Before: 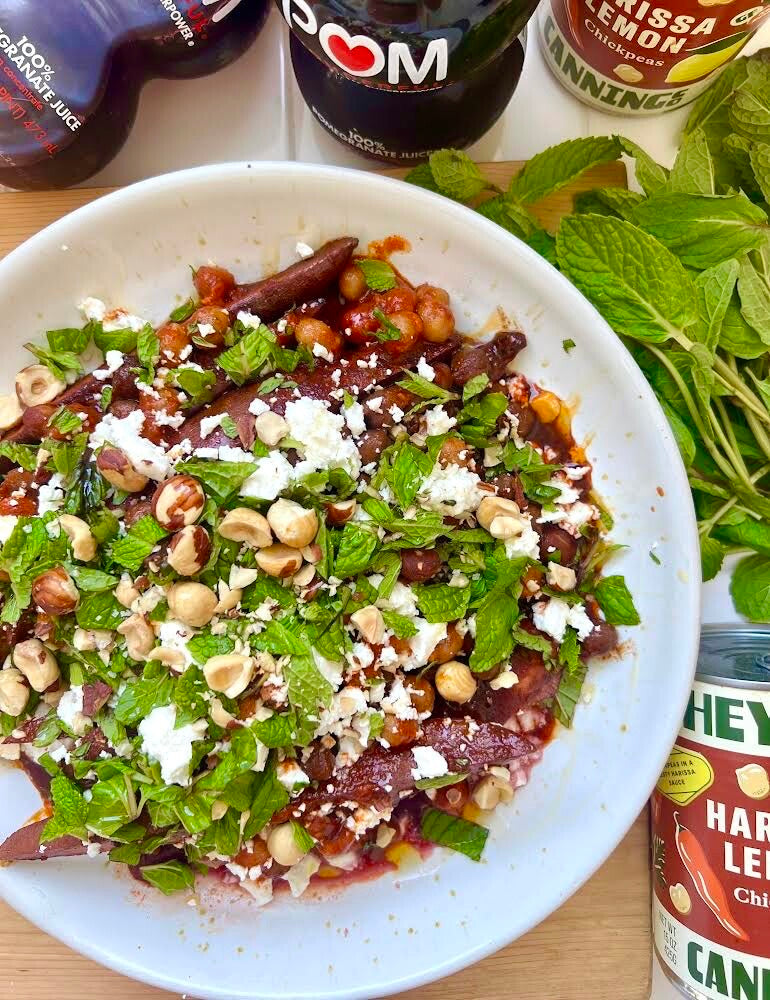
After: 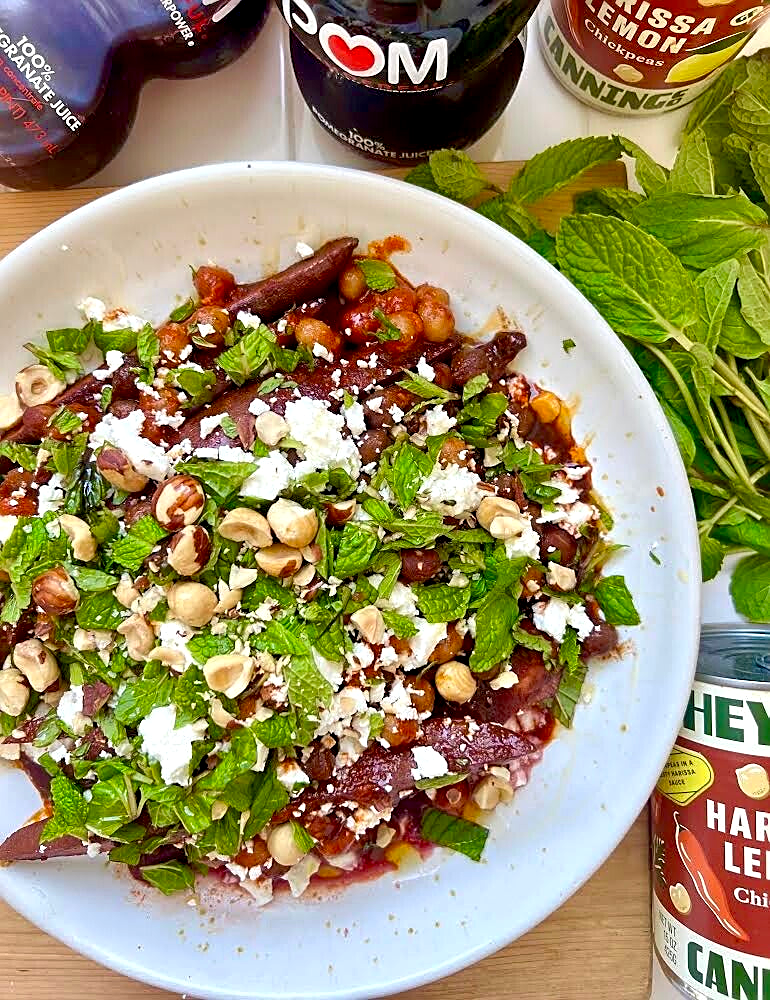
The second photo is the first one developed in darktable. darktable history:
exposure: black level correction 0.008, exposure 0.094 EV, compensate highlight preservation false
sharpen: on, module defaults
shadows and highlights: radius 136.3, soften with gaussian
